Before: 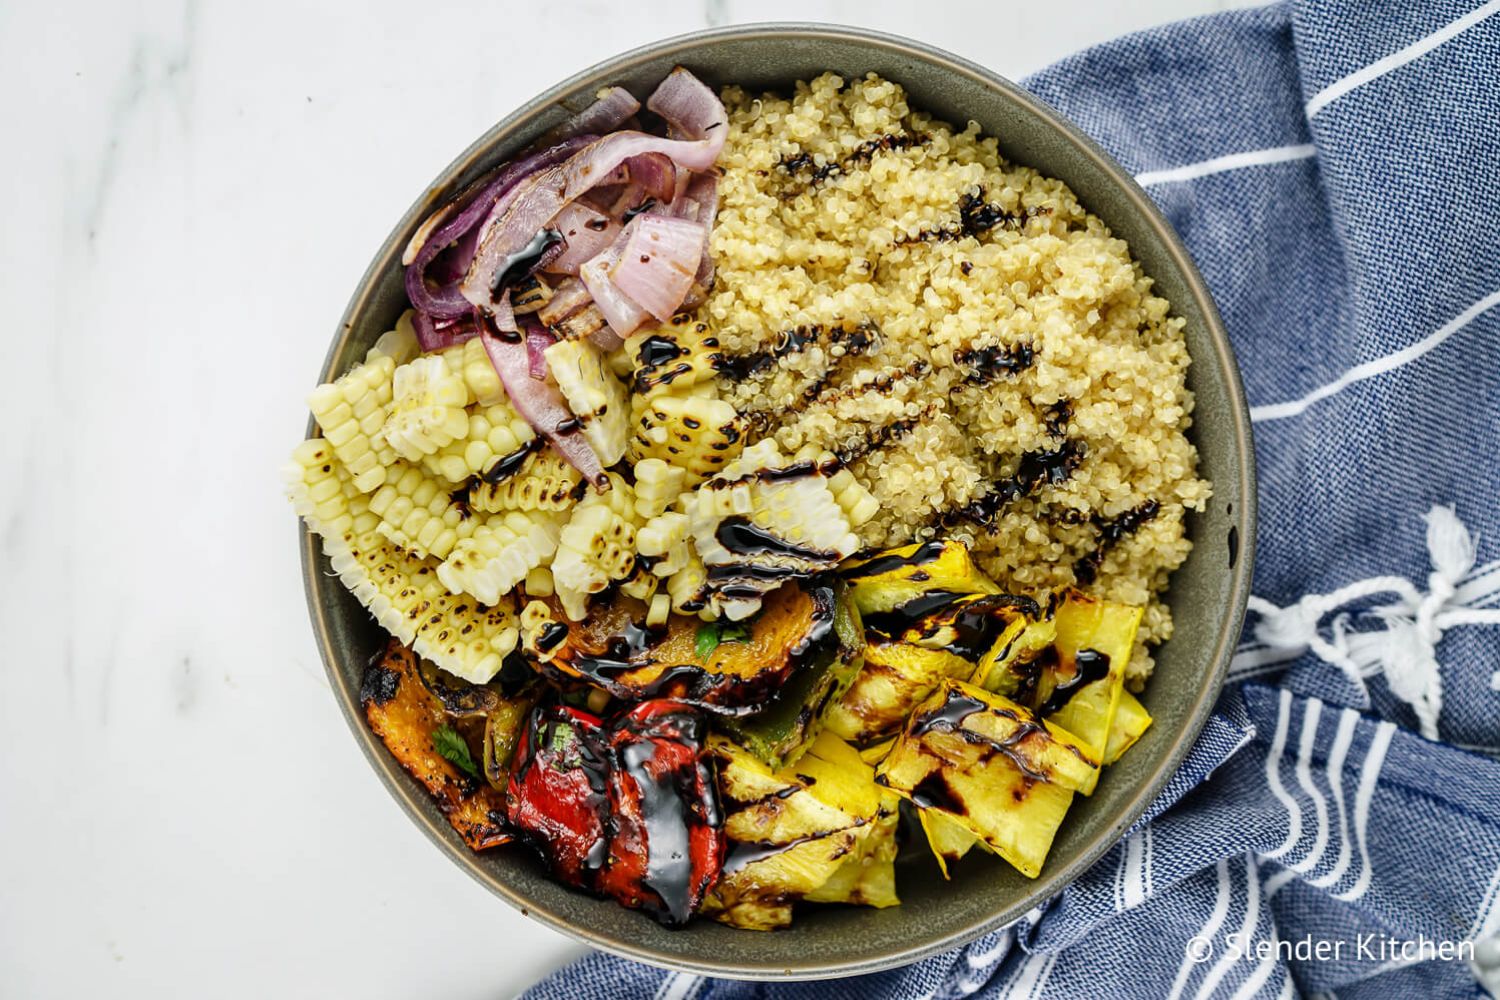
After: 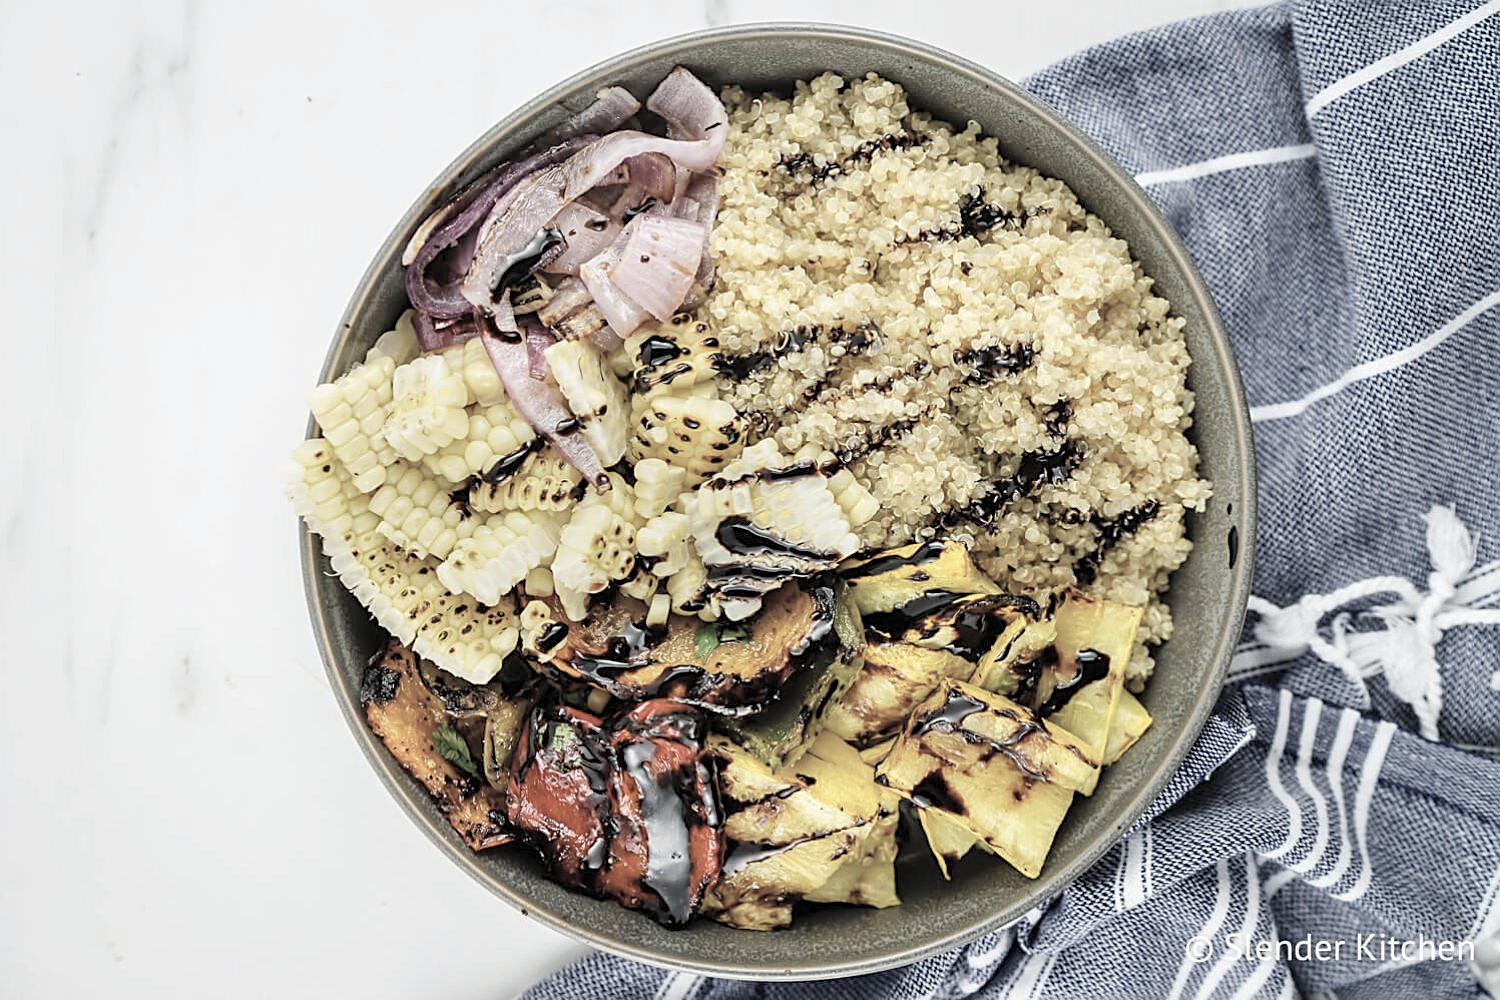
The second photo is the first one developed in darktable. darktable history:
contrast brightness saturation: brightness 0.18, saturation -0.5
sharpen: on, module defaults
